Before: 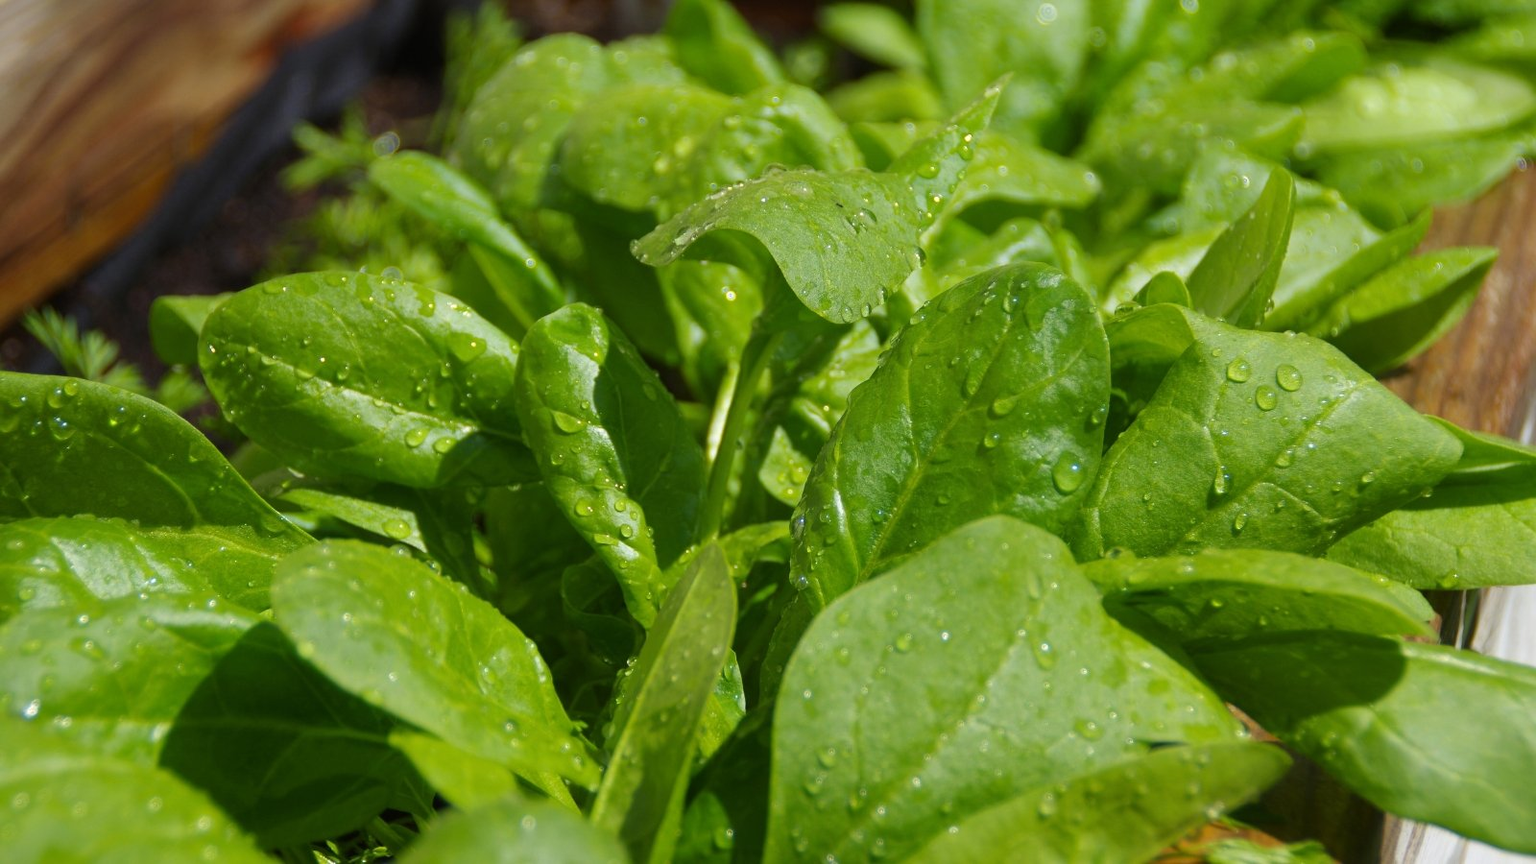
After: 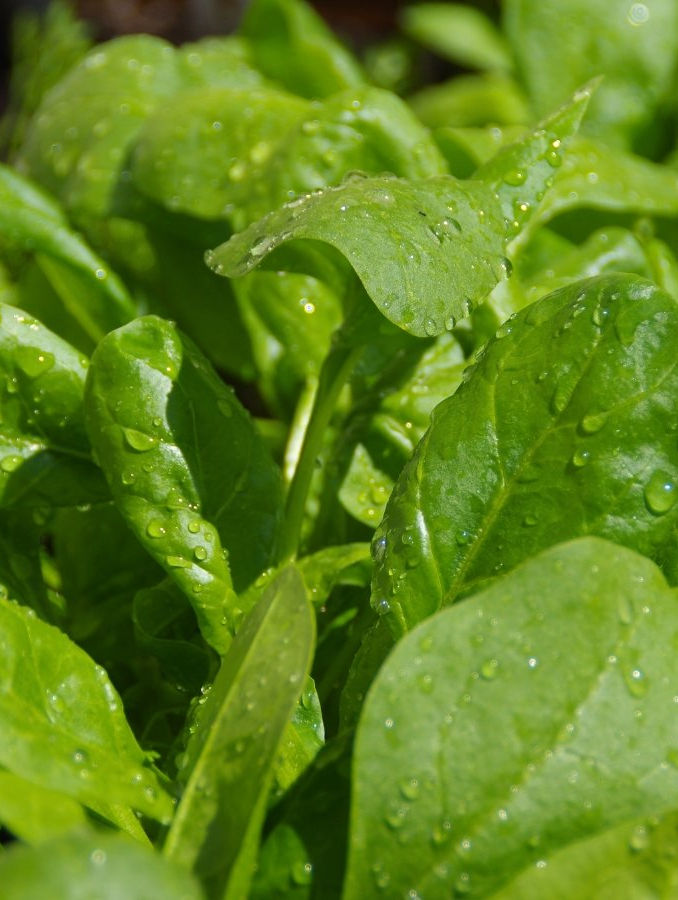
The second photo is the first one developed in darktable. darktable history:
crop: left 28.309%, right 29.26%
